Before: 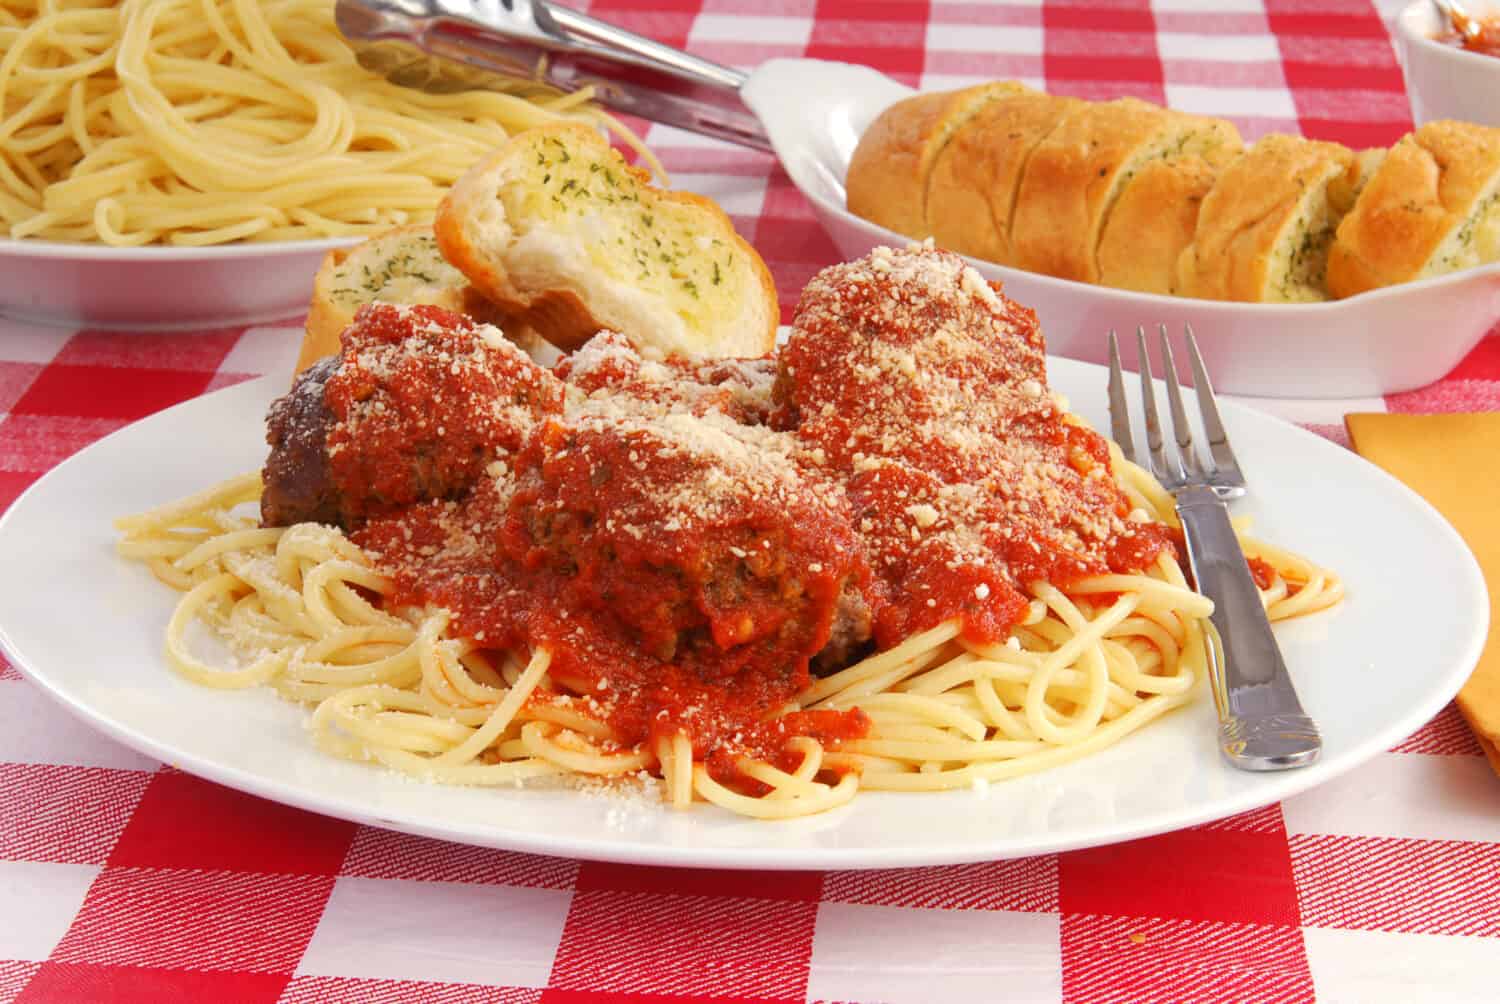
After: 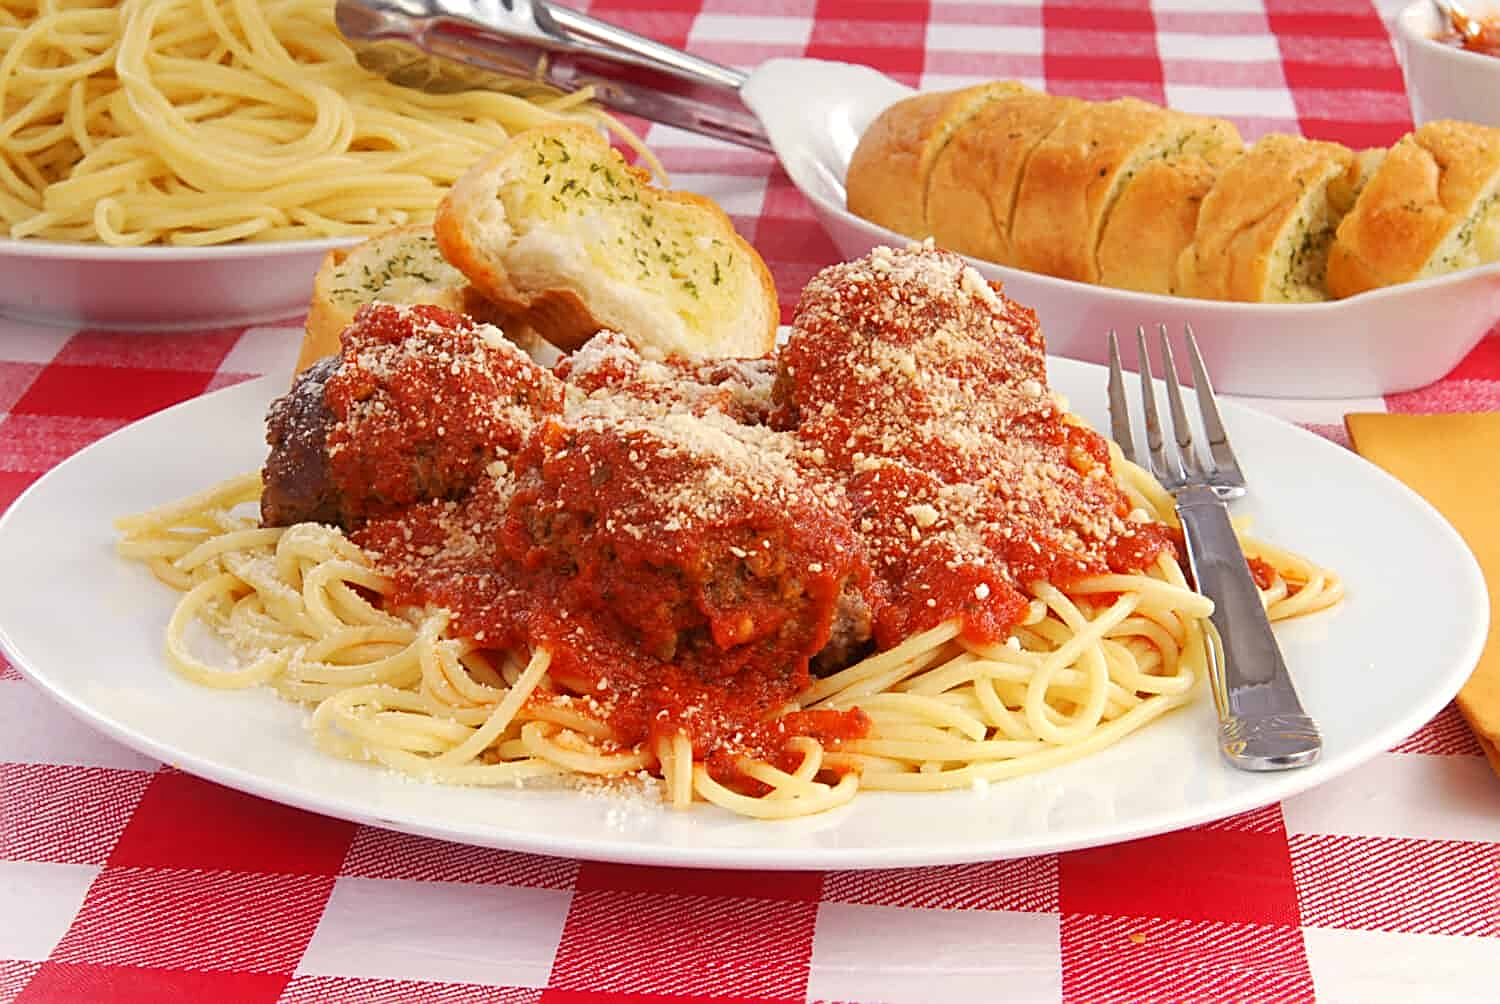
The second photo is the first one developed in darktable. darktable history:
sharpen: radius 2.532, amount 0.618
